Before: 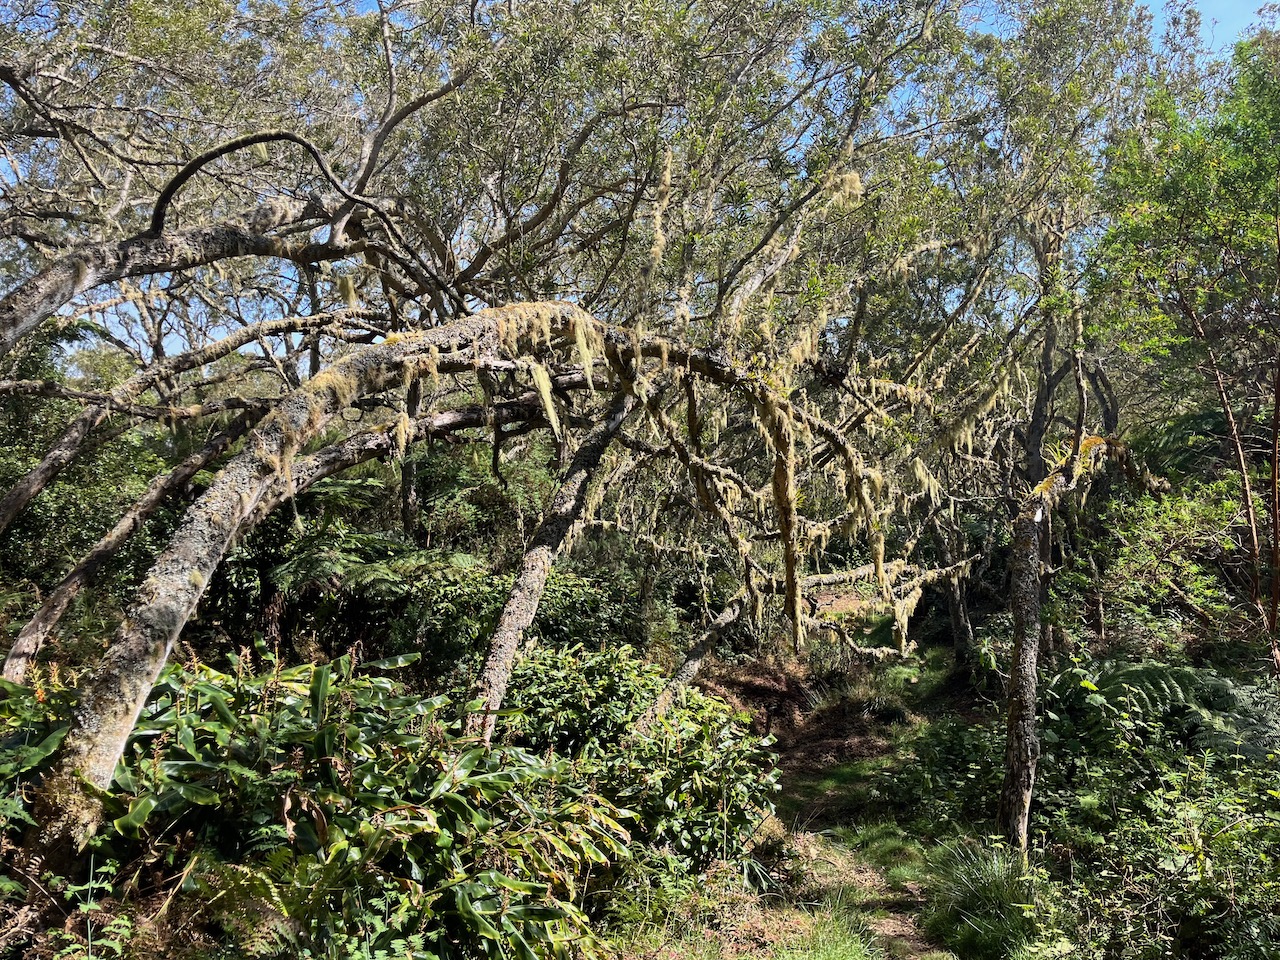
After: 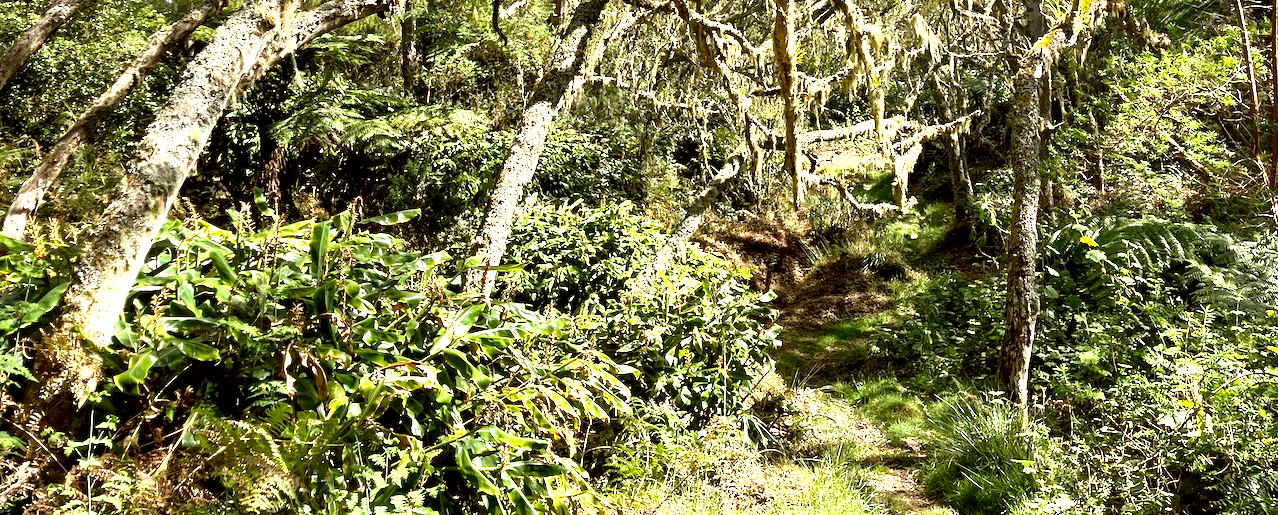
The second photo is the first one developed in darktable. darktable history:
color correction: highlights a* -1.63, highlights b* 10.37, shadows a* 0.282, shadows b* 19.1
crop and rotate: top 46.333%, right 0.083%
exposure: black level correction 0, exposure 1.474 EV, compensate highlight preservation false
